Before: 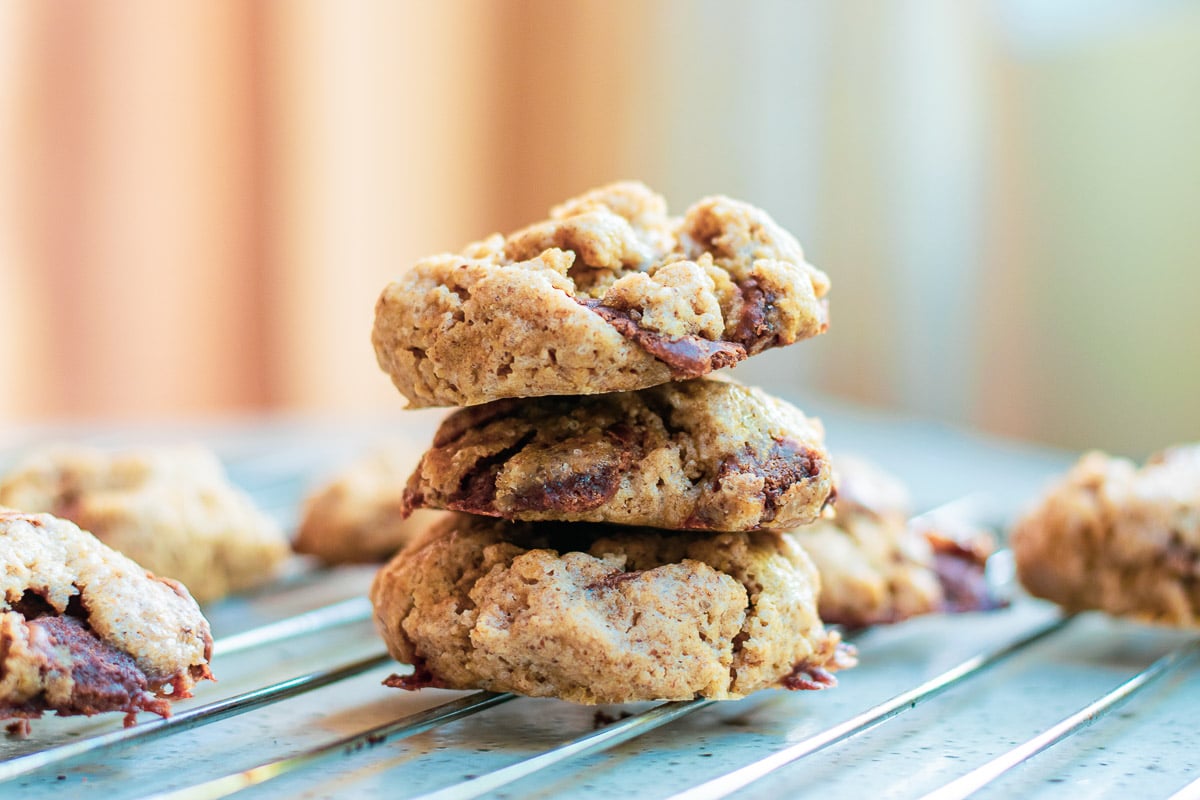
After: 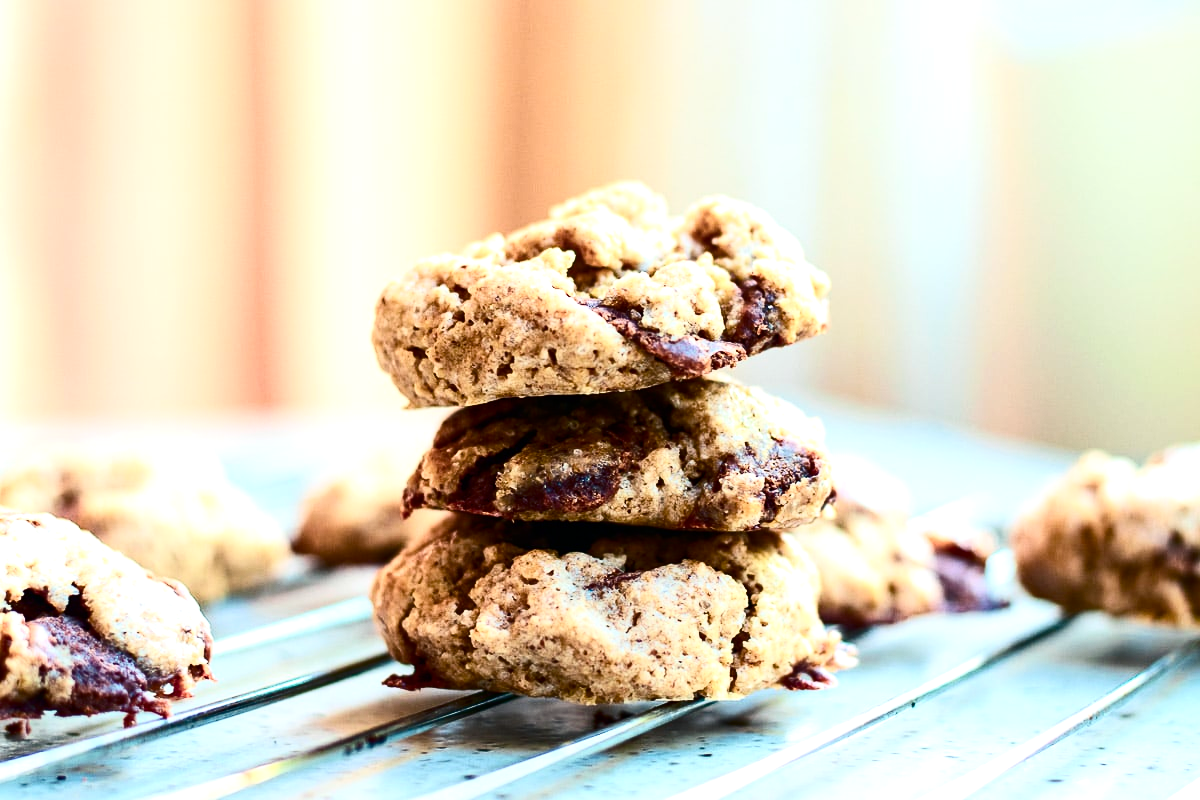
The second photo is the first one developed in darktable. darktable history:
color balance rgb: shadows lift › luminance -21.793%, shadows lift › chroma 6.694%, shadows lift › hue 269.84°, perceptual saturation grading › global saturation 20%, perceptual saturation grading › highlights -49.141%, perceptual saturation grading › shadows 23.903%, perceptual brilliance grading › global brilliance 15.125%, perceptual brilliance grading › shadows -34.711%, global vibrance 20%
contrast brightness saturation: contrast 0.295
